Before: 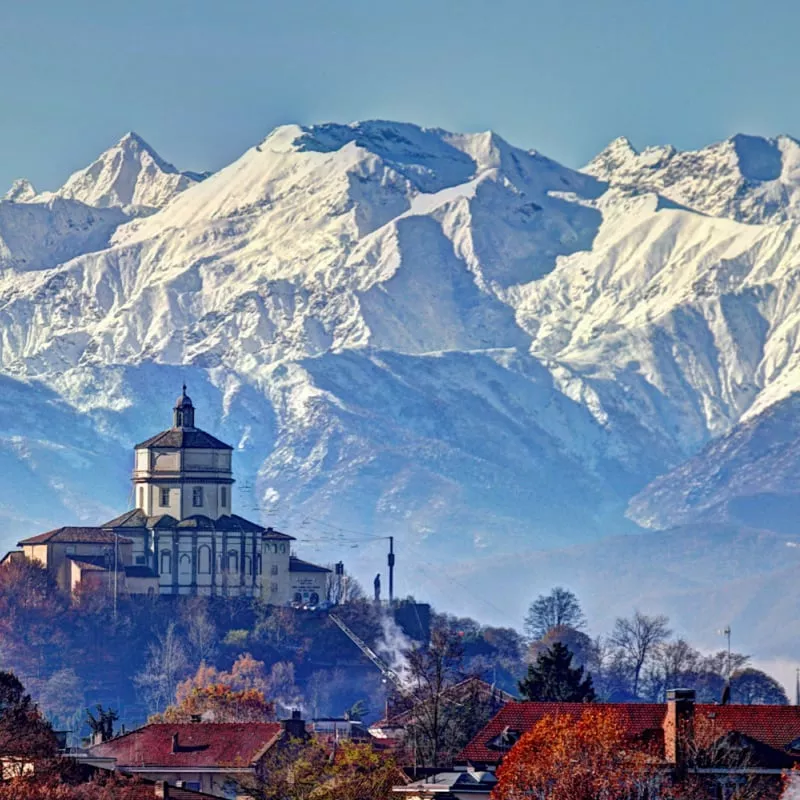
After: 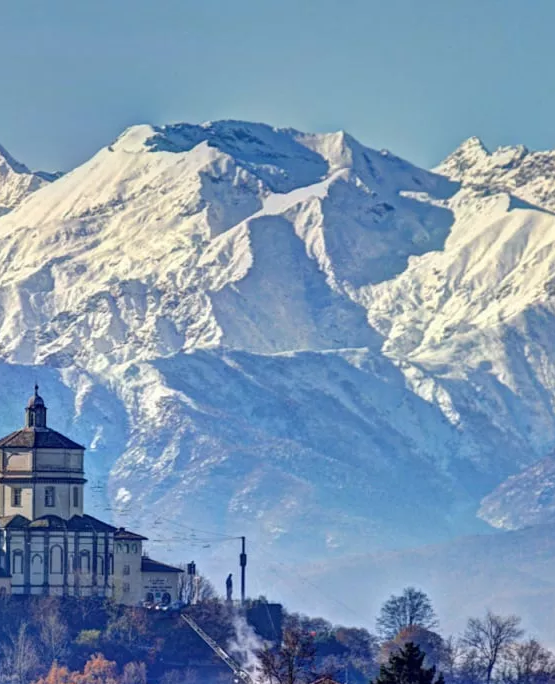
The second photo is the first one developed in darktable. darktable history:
crop: left 18.522%, right 12.066%, bottom 14.456%
